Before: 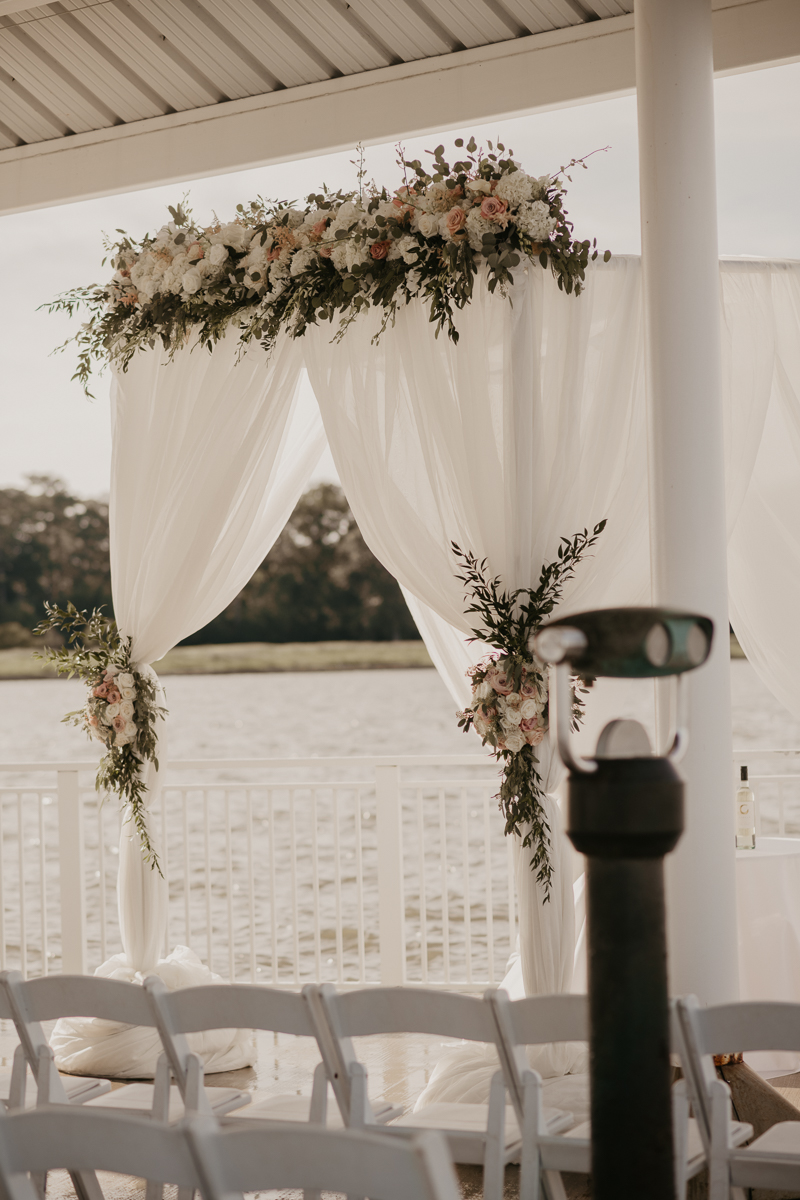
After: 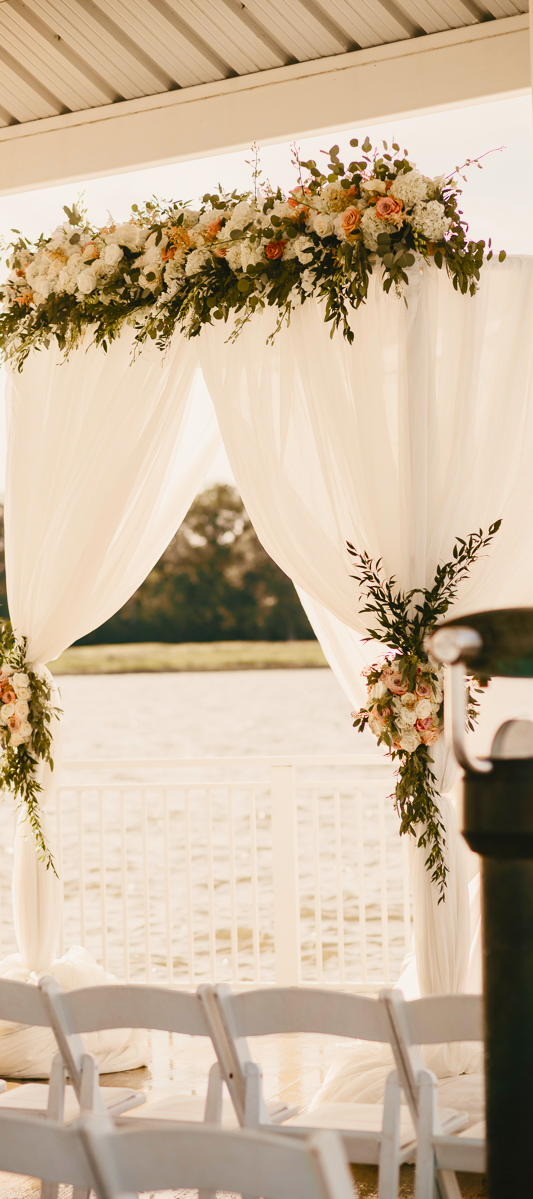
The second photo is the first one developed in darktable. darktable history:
color balance rgb: perceptual saturation grading › global saturation 26.711%, perceptual saturation grading › highlights -28.487%, perceptual saturation grading › mid-tones 15.343%, perceptual saturation grading › shadows 33.55%, global vibrance 14.164%
contrast brightness saturation: contrast 0.243, brightness 0.267, saturation 0.382
crop and rotate: left 13.353%, right 20.009%
